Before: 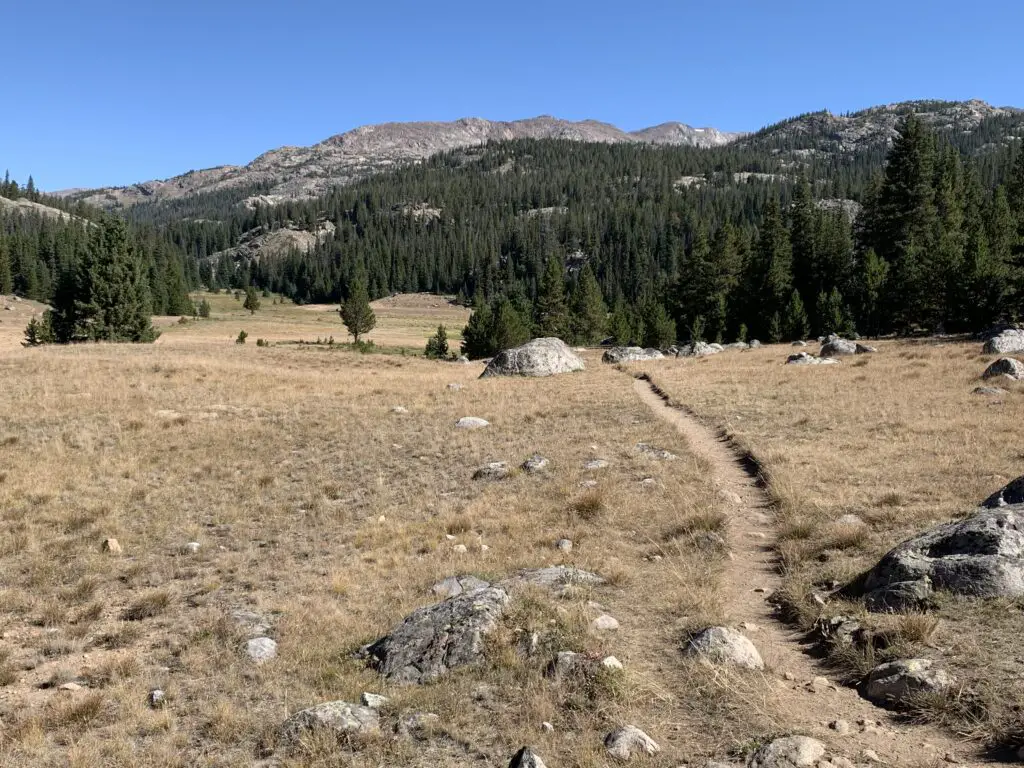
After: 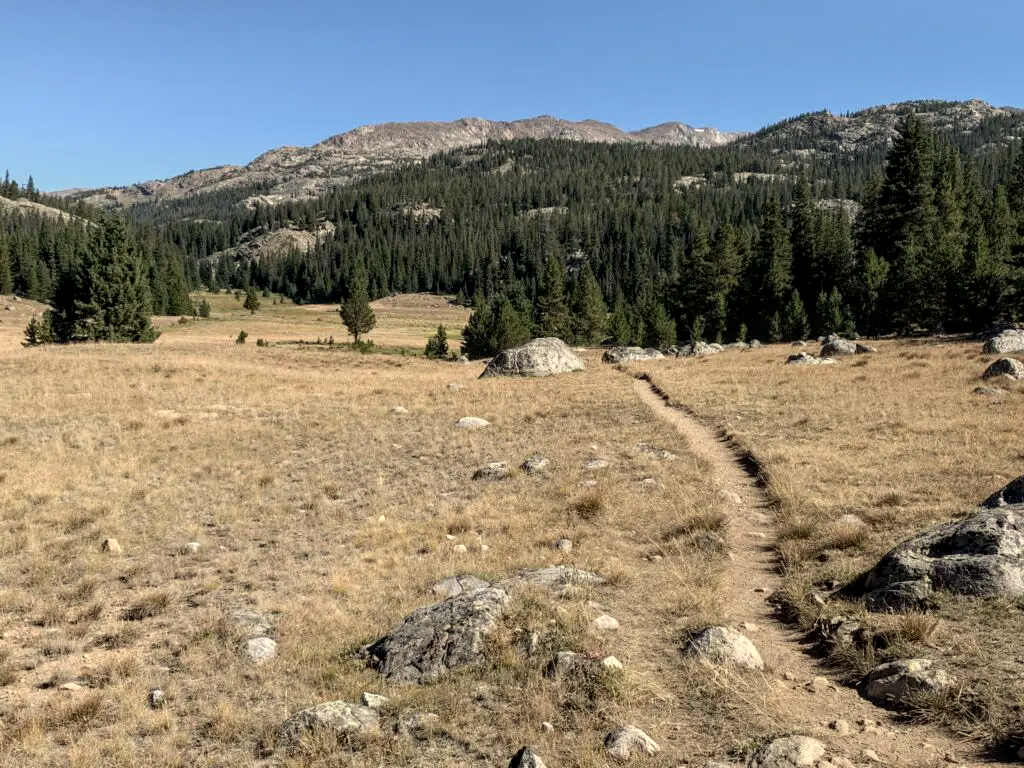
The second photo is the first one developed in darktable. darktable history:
local contrast: on, module defaults
shadows and highlights: shadows -21.3, highlights 100, soften with gaussian
white balance: red 1.029, blue 0.92
